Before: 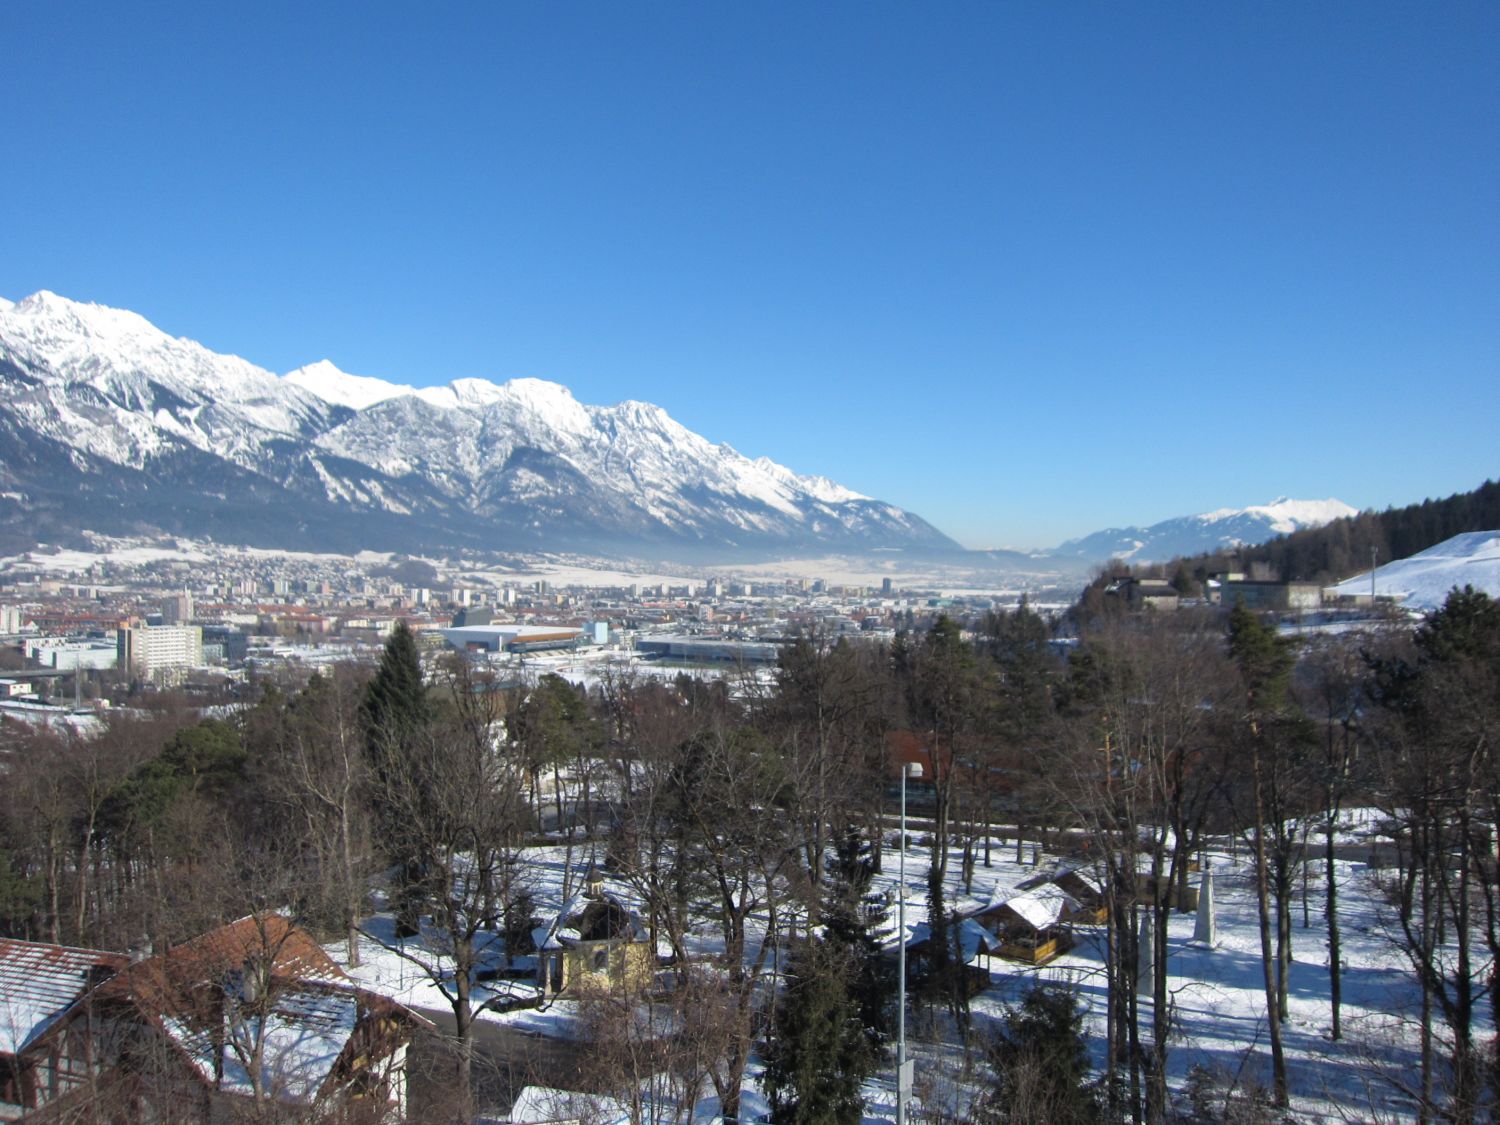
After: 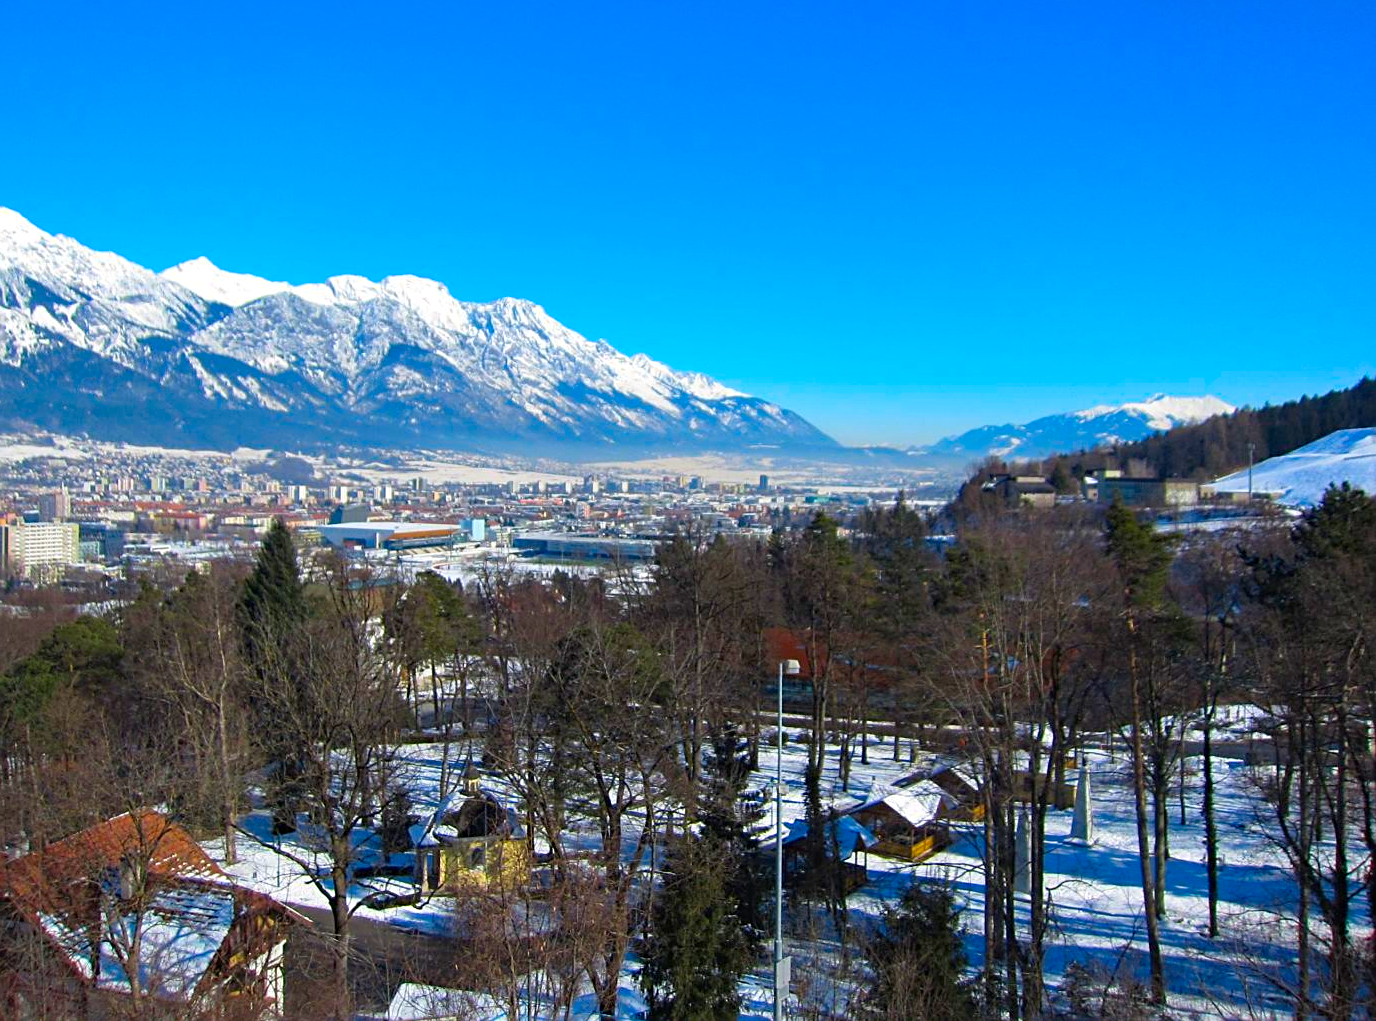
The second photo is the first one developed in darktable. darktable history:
color correction: saturation 1.8
sharpen: on, module defaults
crop and rotate: left 8.262%, top 9.226%
haze removal: compatibility mode true, adaptive false
